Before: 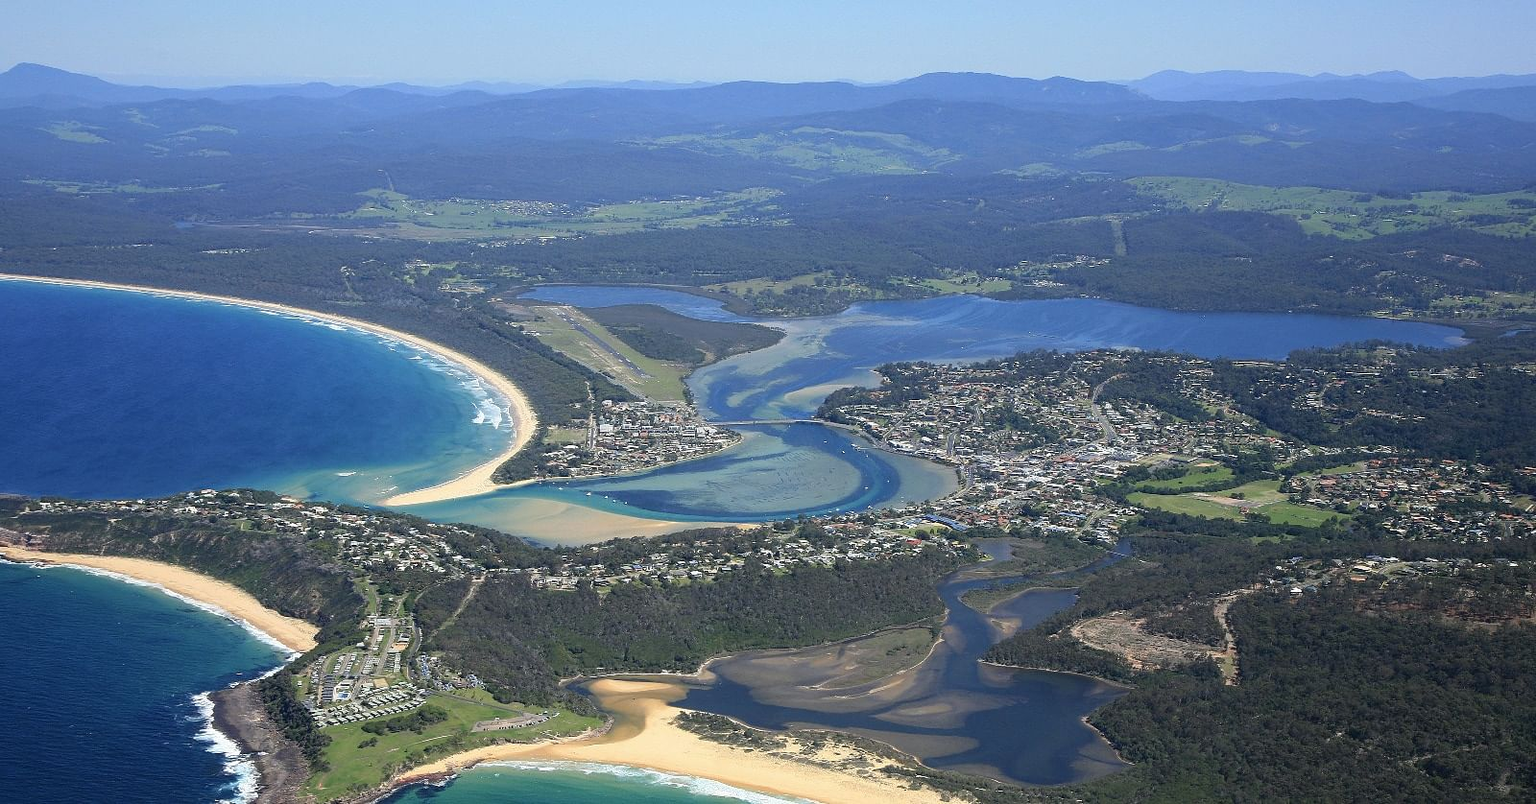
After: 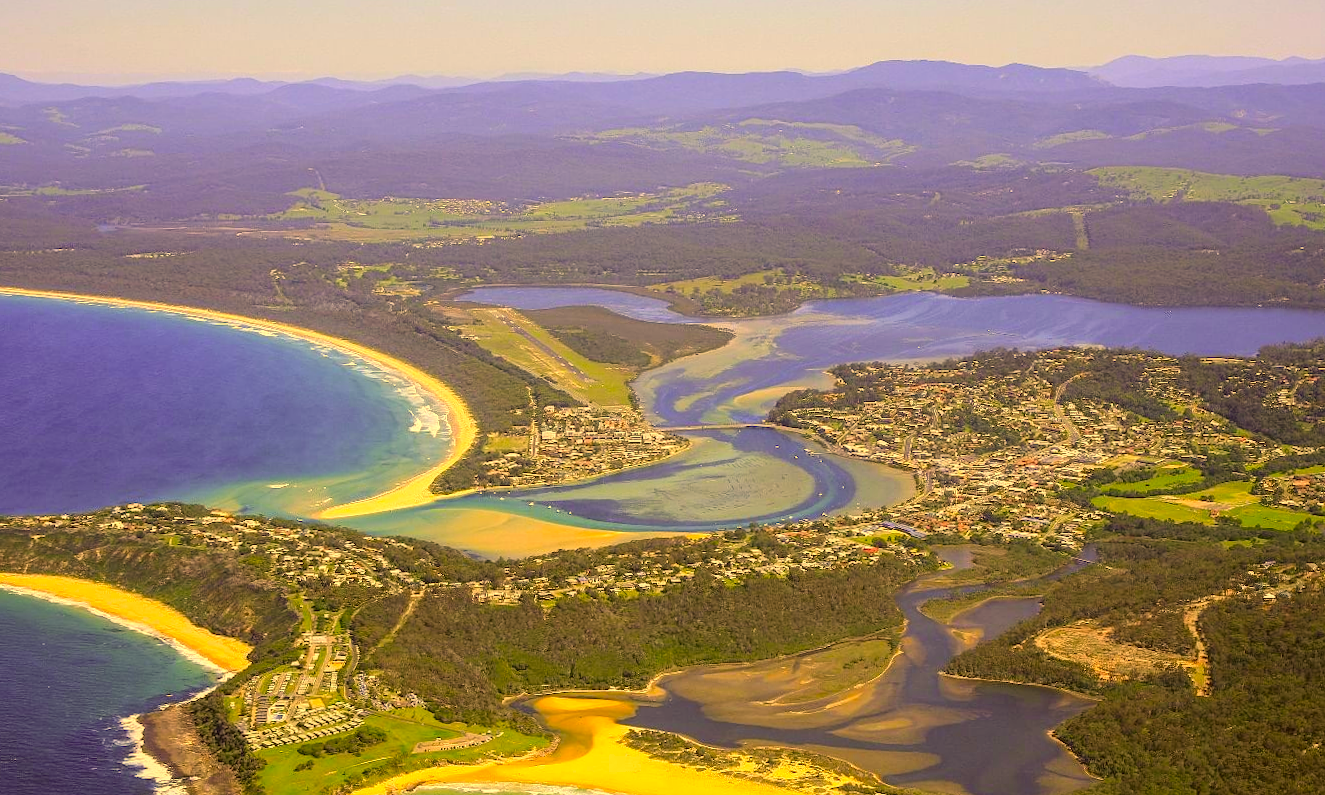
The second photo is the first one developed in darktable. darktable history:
contrast brightness saturation: brightness 0.128
local contrast: on, module defaults
color correction: highlights a* 10.45, highlights b* 30.36, shadows a* 2.81, shadows b* 16.73, saturation 1.75
crop and rotate: angle 0.638°, left 4.261%, top 0.55%, right 11.145%, bottom 2.538%
